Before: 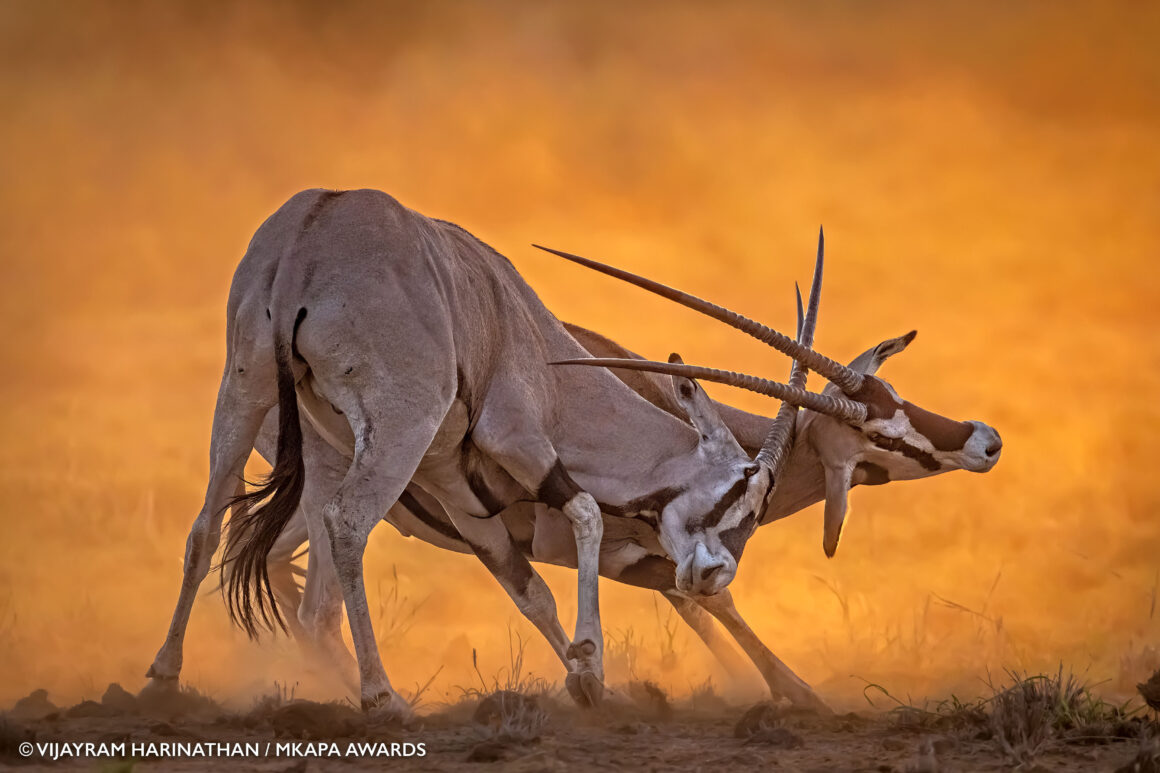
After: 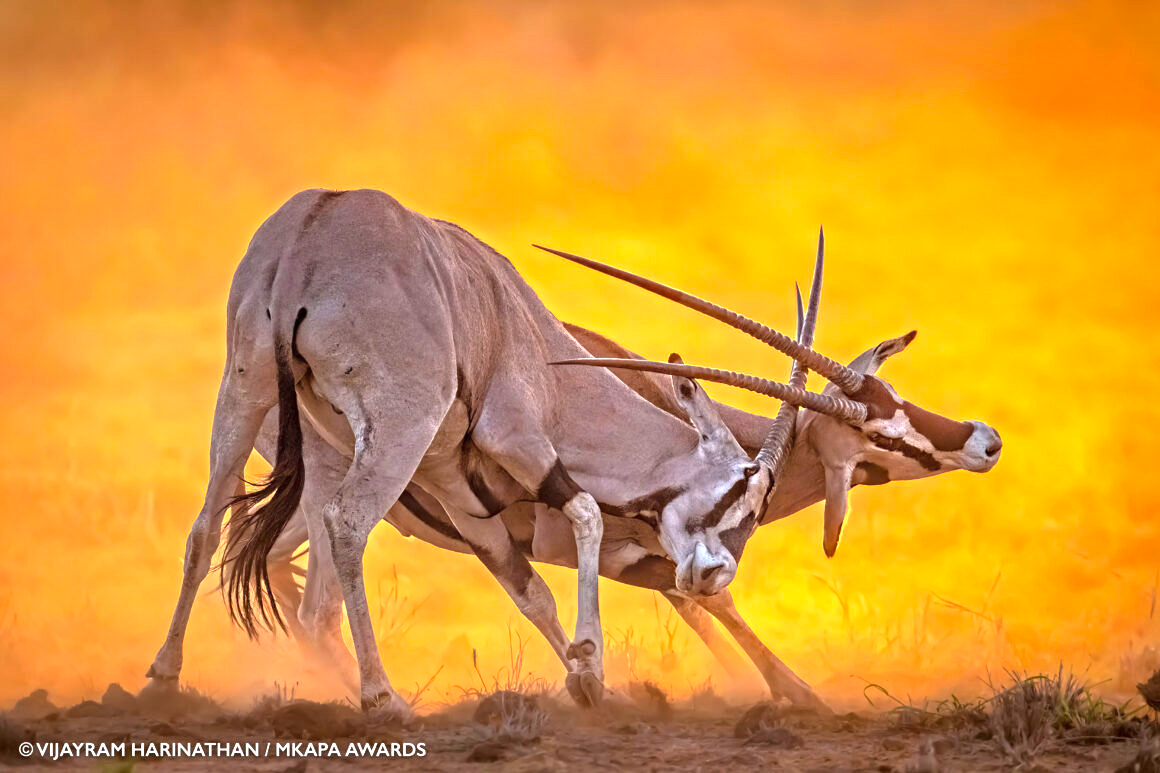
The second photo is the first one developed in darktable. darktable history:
exposure: black level correction 0, exposure 1.021 EV, compensate highlight preservation false
